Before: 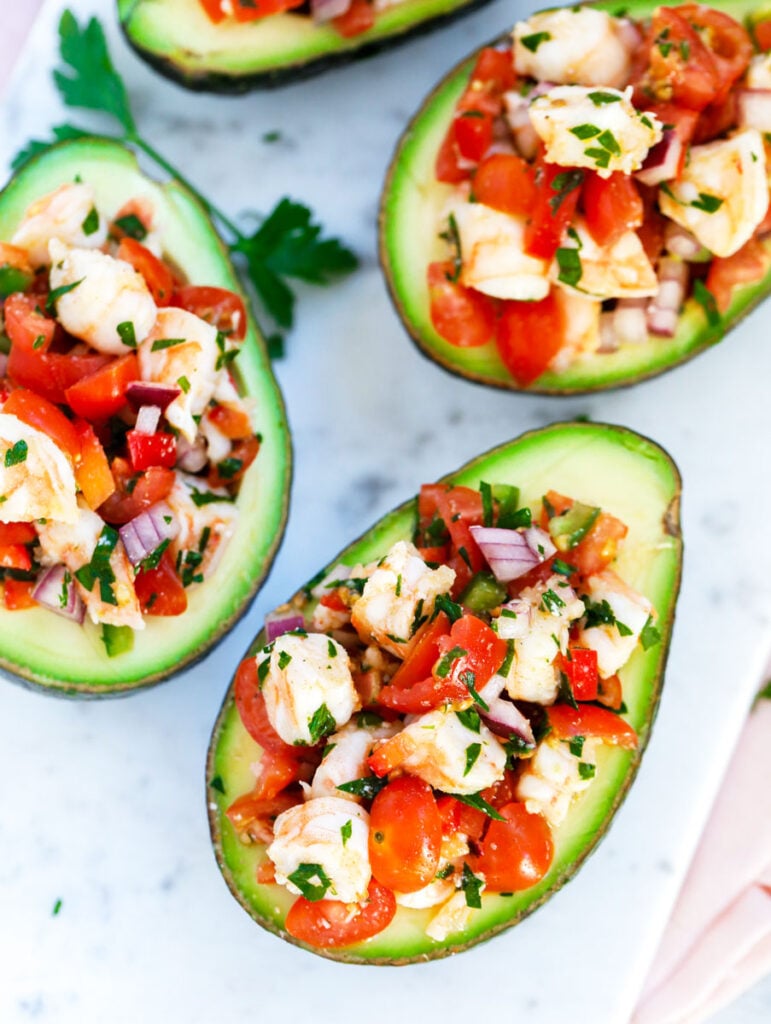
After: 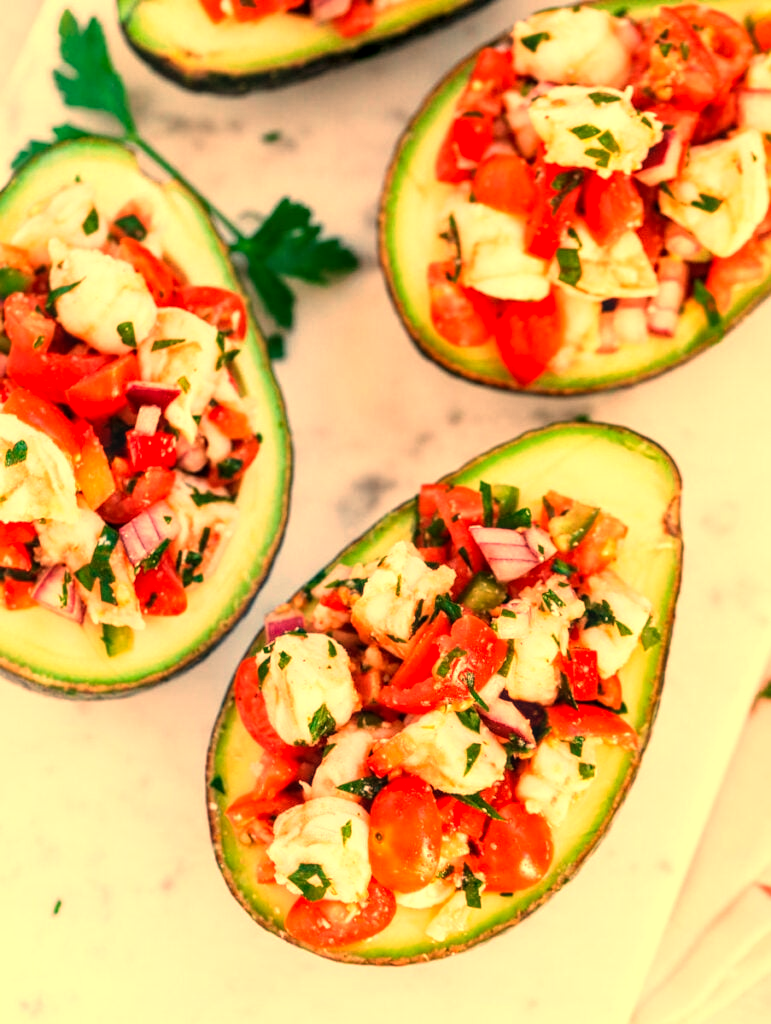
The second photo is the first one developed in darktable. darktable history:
white balance: red 1.467, blue 0.684
contrast brightness saturation: contrast 0.08, saturation 0.02
local contrast: on, module defaults
